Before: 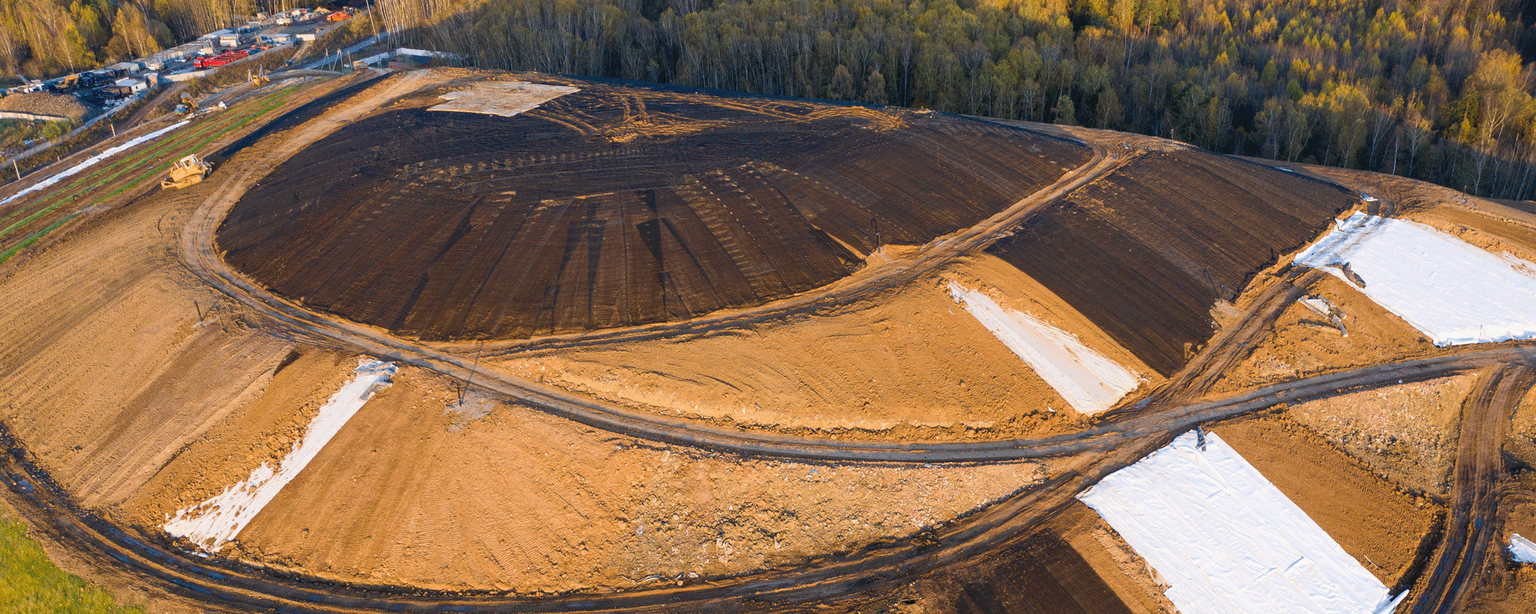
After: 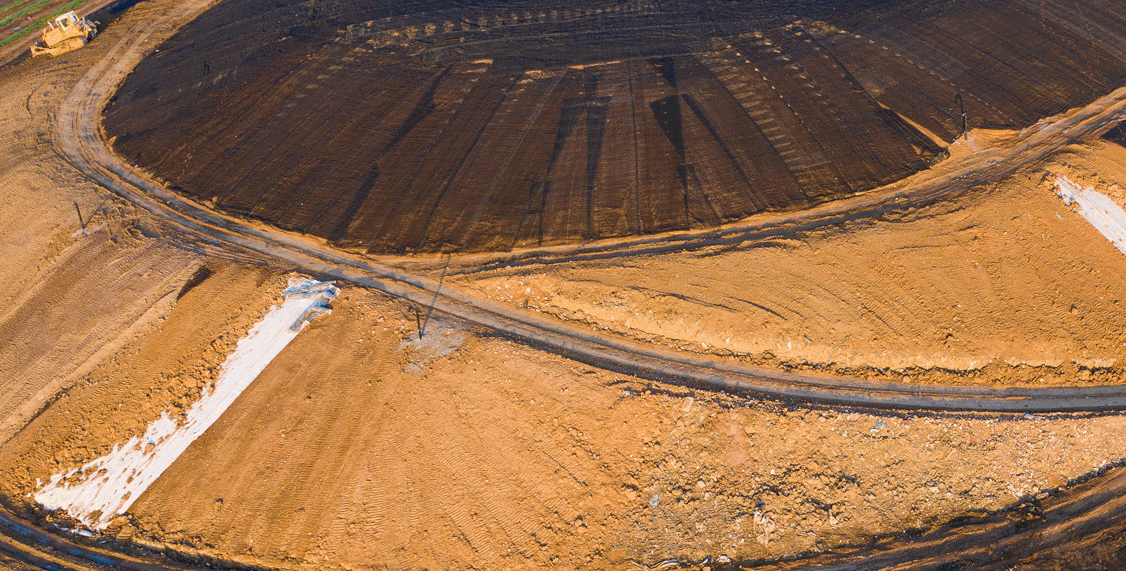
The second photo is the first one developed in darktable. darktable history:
crop: left 8.966%, top 23.852%, right 34.699%, bottom 4.703%
contrast brightness saturation: contrast 0.05
